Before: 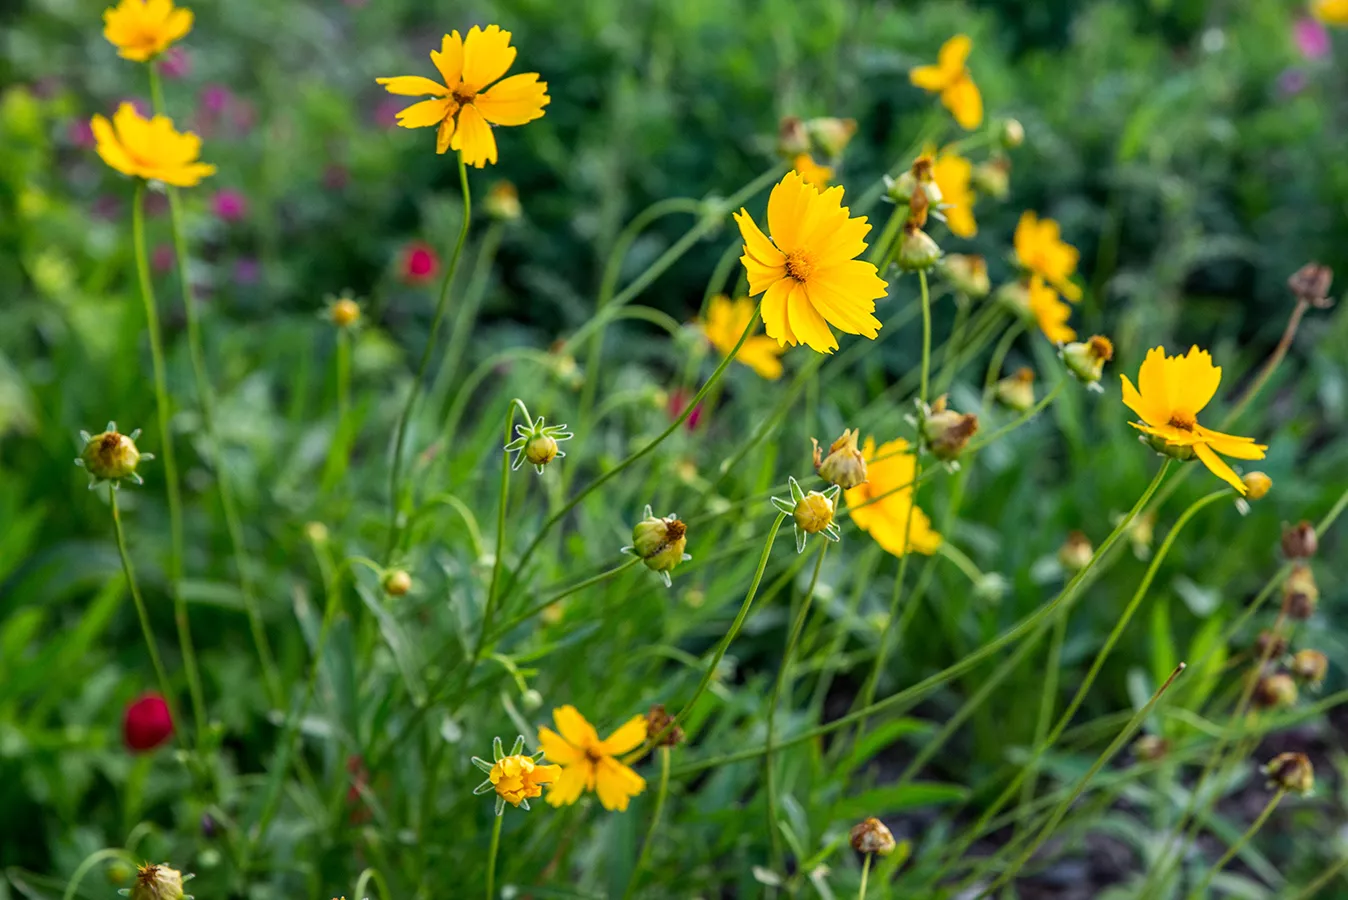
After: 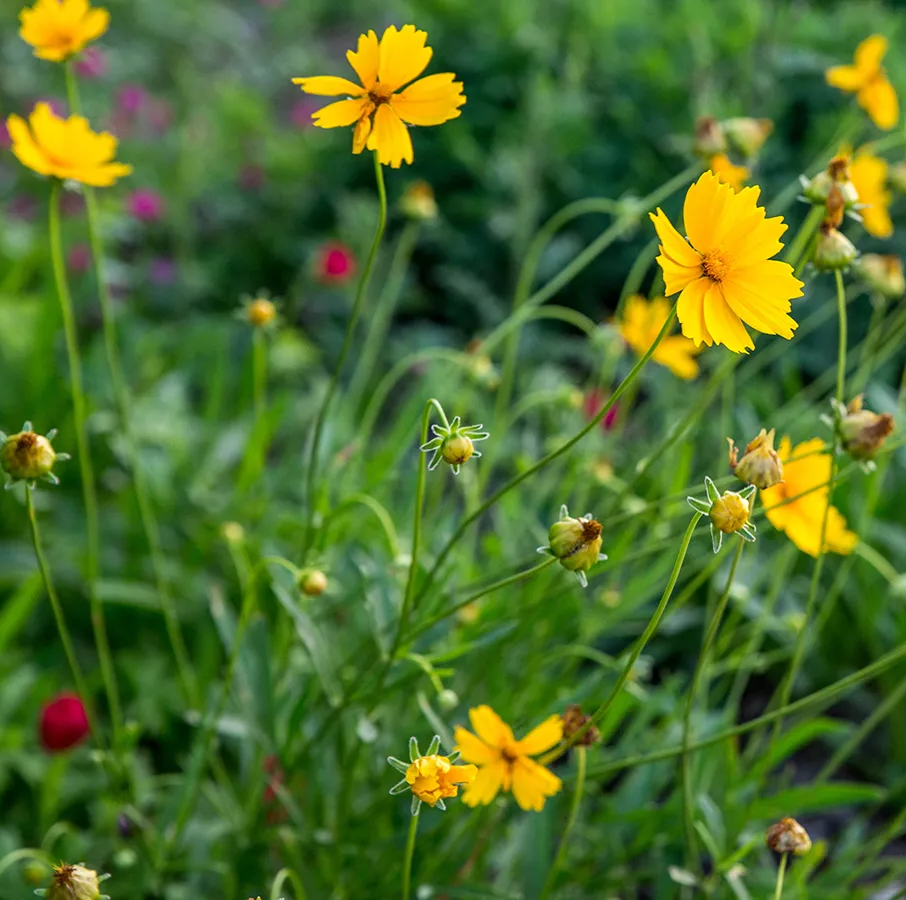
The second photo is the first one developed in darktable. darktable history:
crop and rotate: left 6.265%, right 26.465%
